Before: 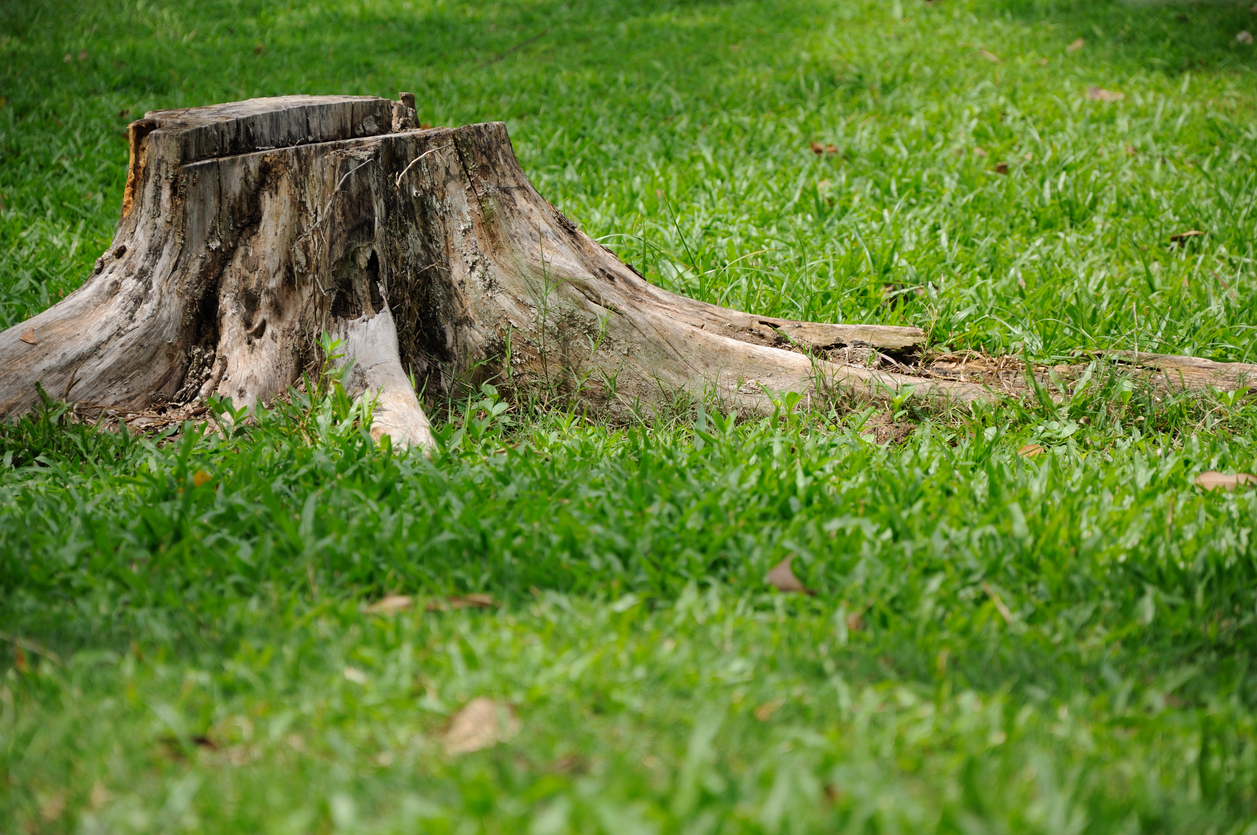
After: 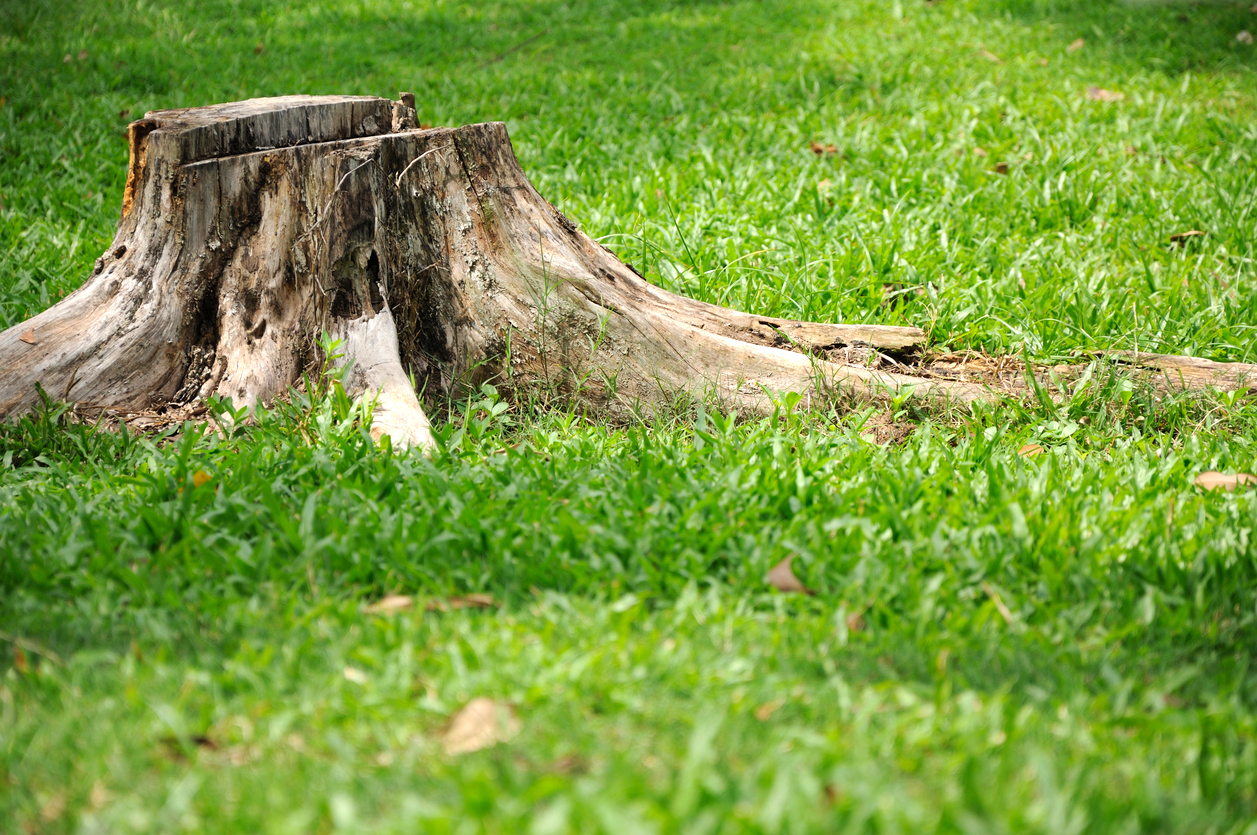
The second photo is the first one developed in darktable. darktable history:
white balance: red 1.009, blue 0.985
exposure: exposure 0.574 EV, compensate highlight preservation false
